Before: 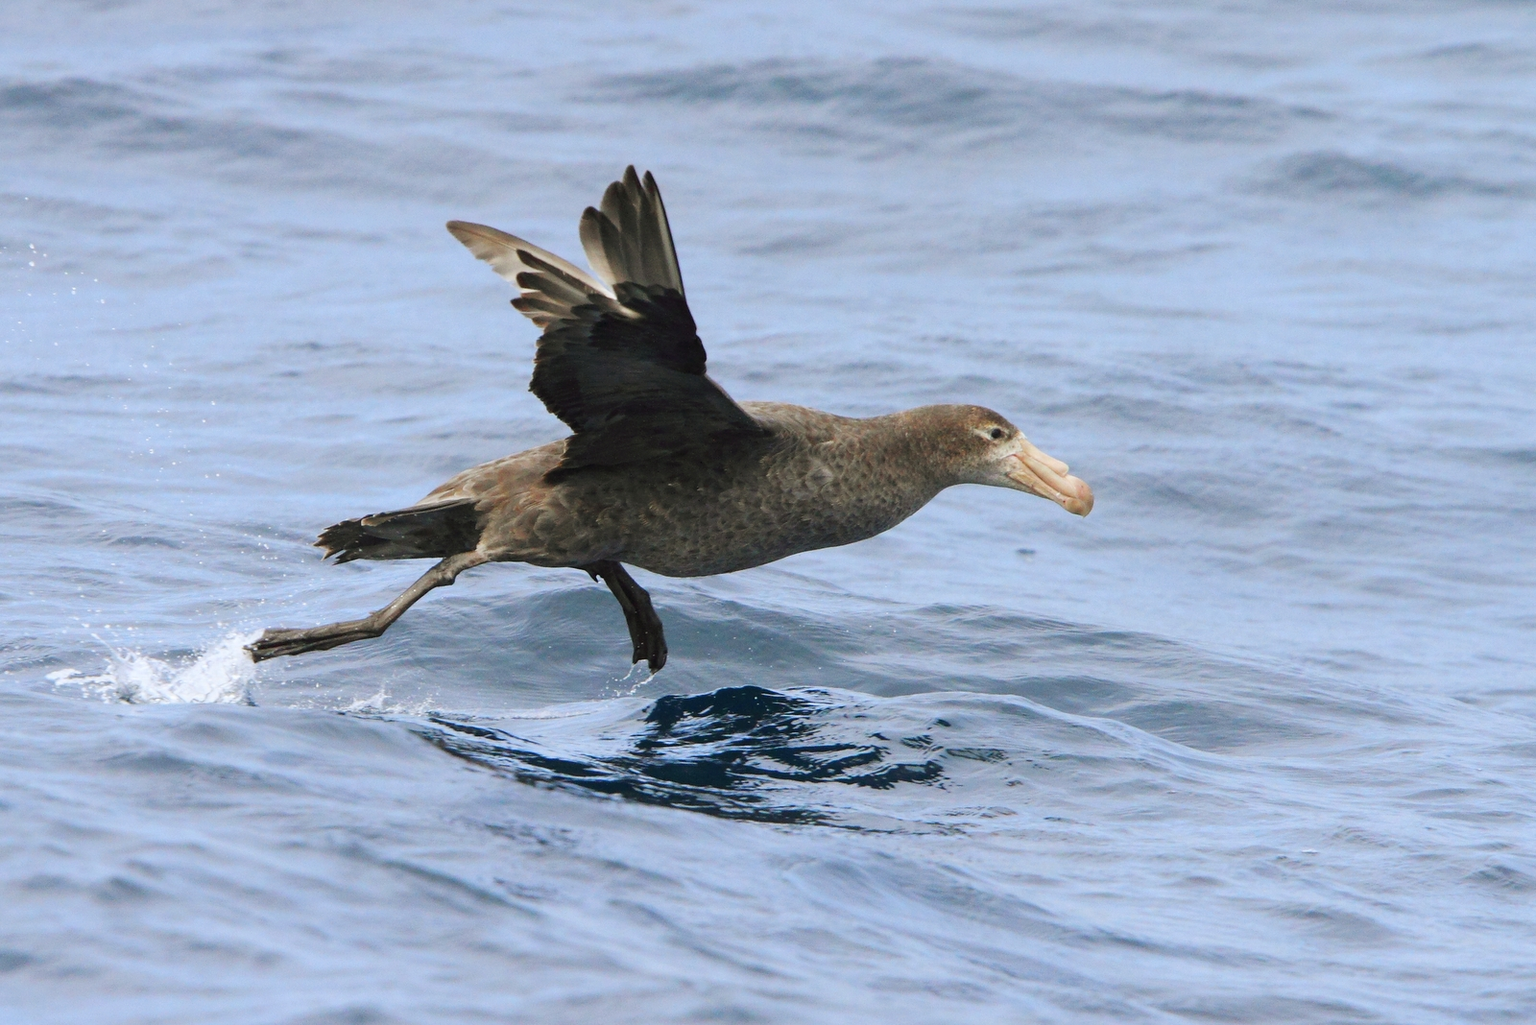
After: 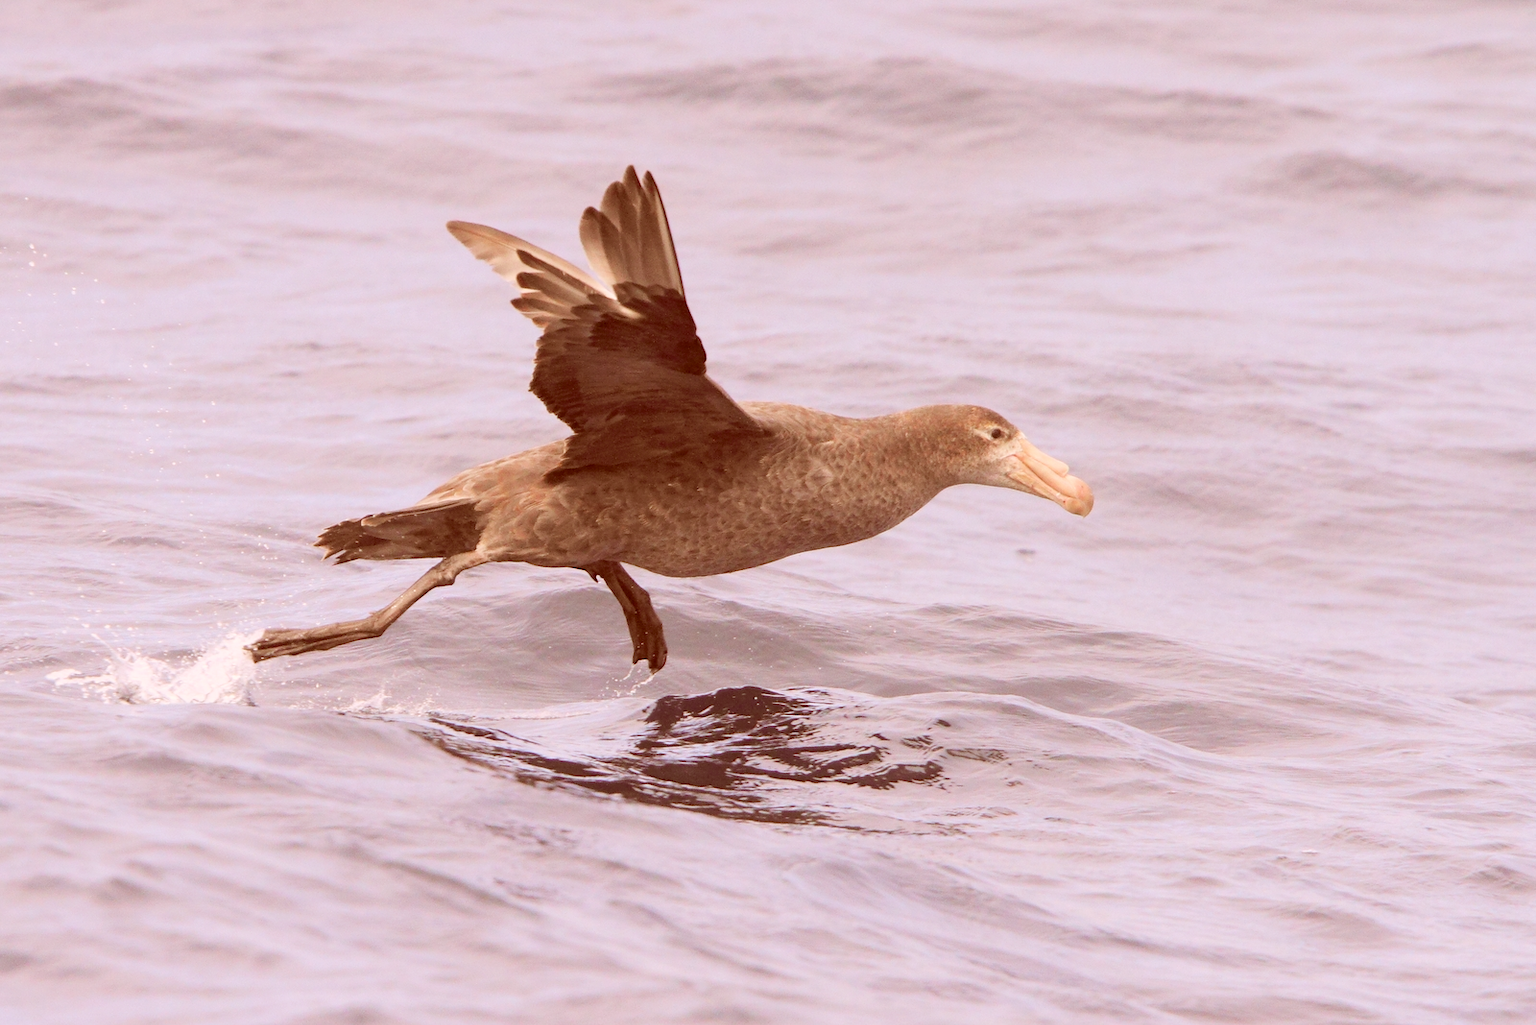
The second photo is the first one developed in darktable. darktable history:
contrast brightness saturation: brightness 0.28
color correction: highlights a* 9.03, highlights b* 8.71, shadows a* 40, shadows b* 40, saturation 0.8
